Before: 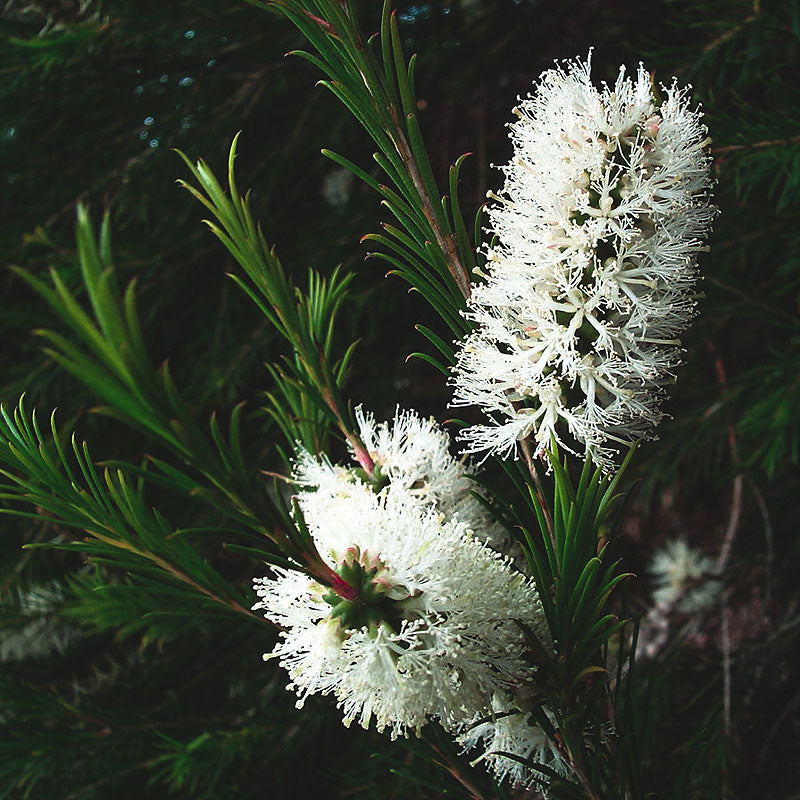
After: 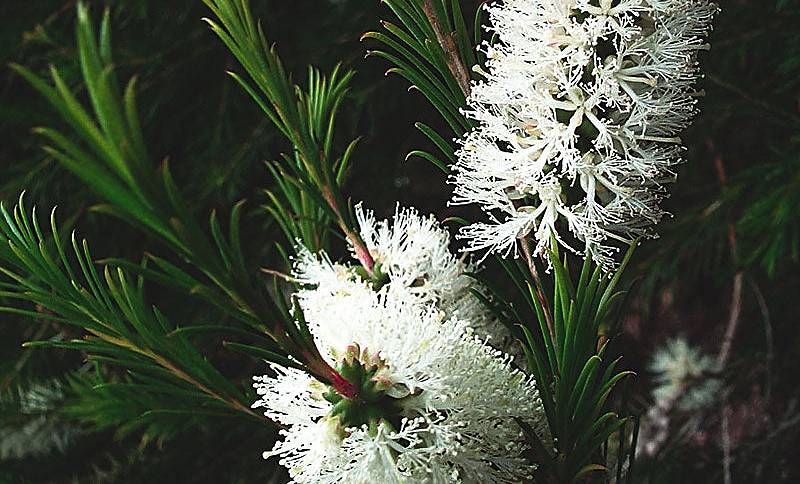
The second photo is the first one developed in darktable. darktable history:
crop and rotate: top 25.373%, bottom 14.06%
sharpen: on, module defaults
